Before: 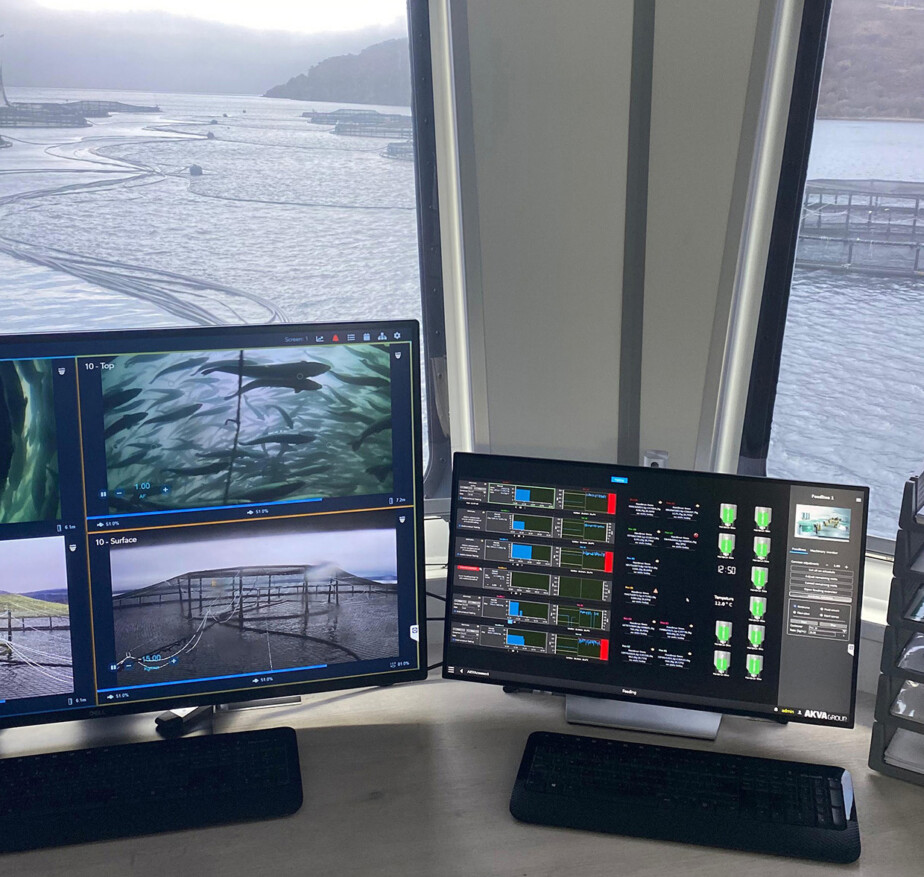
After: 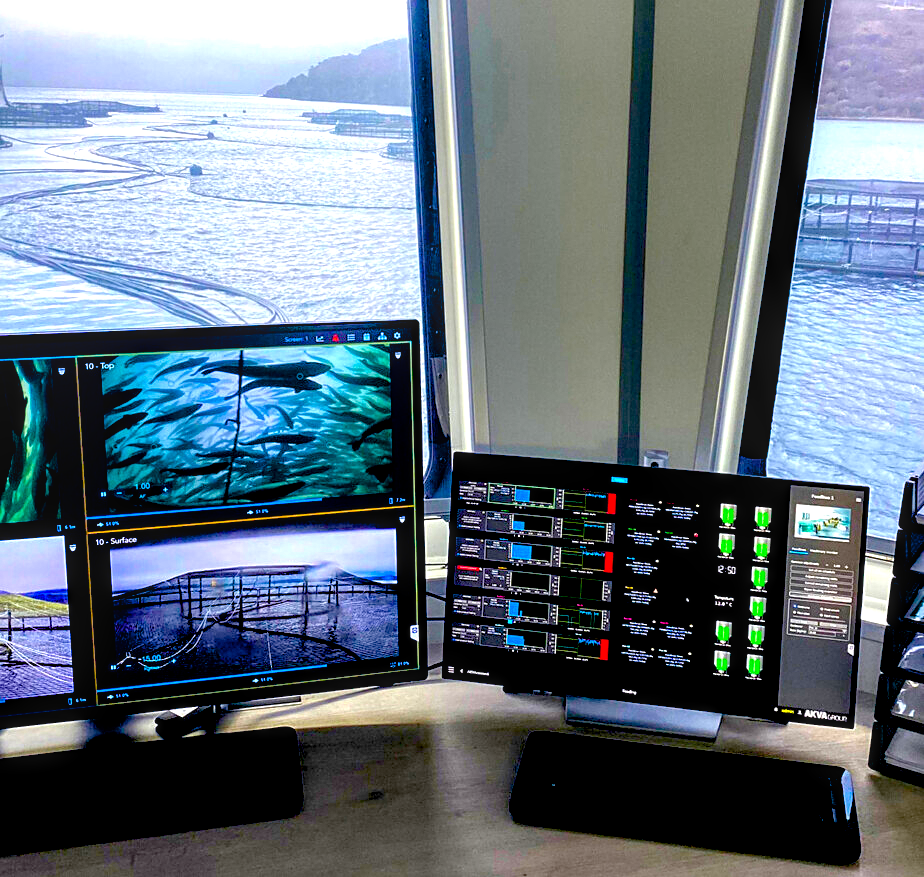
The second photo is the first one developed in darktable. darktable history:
color balance rgb: linear chroma grading › global chroma 25%, perceptual saturation grading › global saturation 40%, perceptual saturation grading › highlights -50%, perceptual saturation grading › shadows 30%, perceptual brilliance grading › global brilliance 25%, global vibrance 60%
local contrast: highlights 61%, detail 143%, midtone range 0.428
exposure: black level correction 0.046, exposure -0.228 EV, compensate highlight preservation false
sharpen: amount 0.2
